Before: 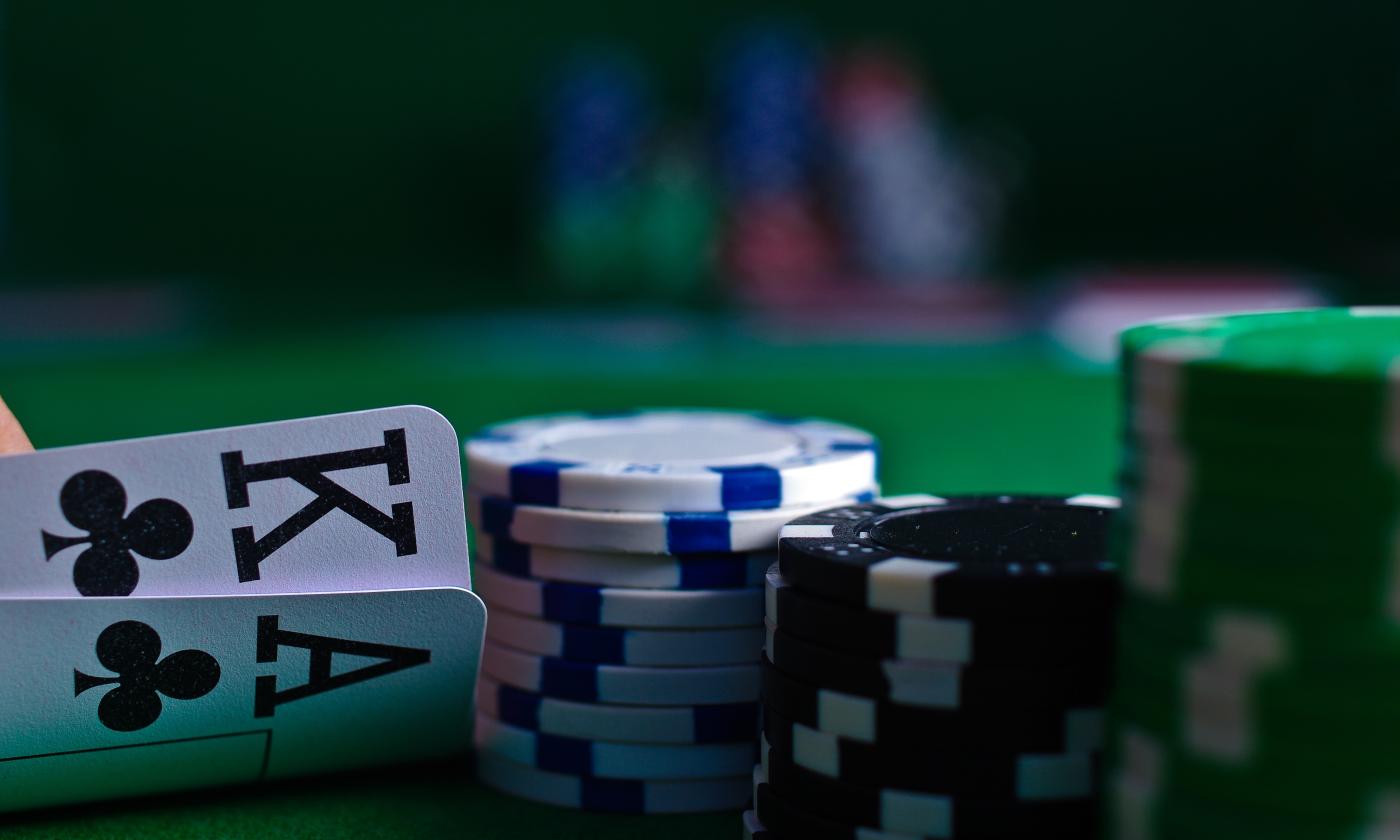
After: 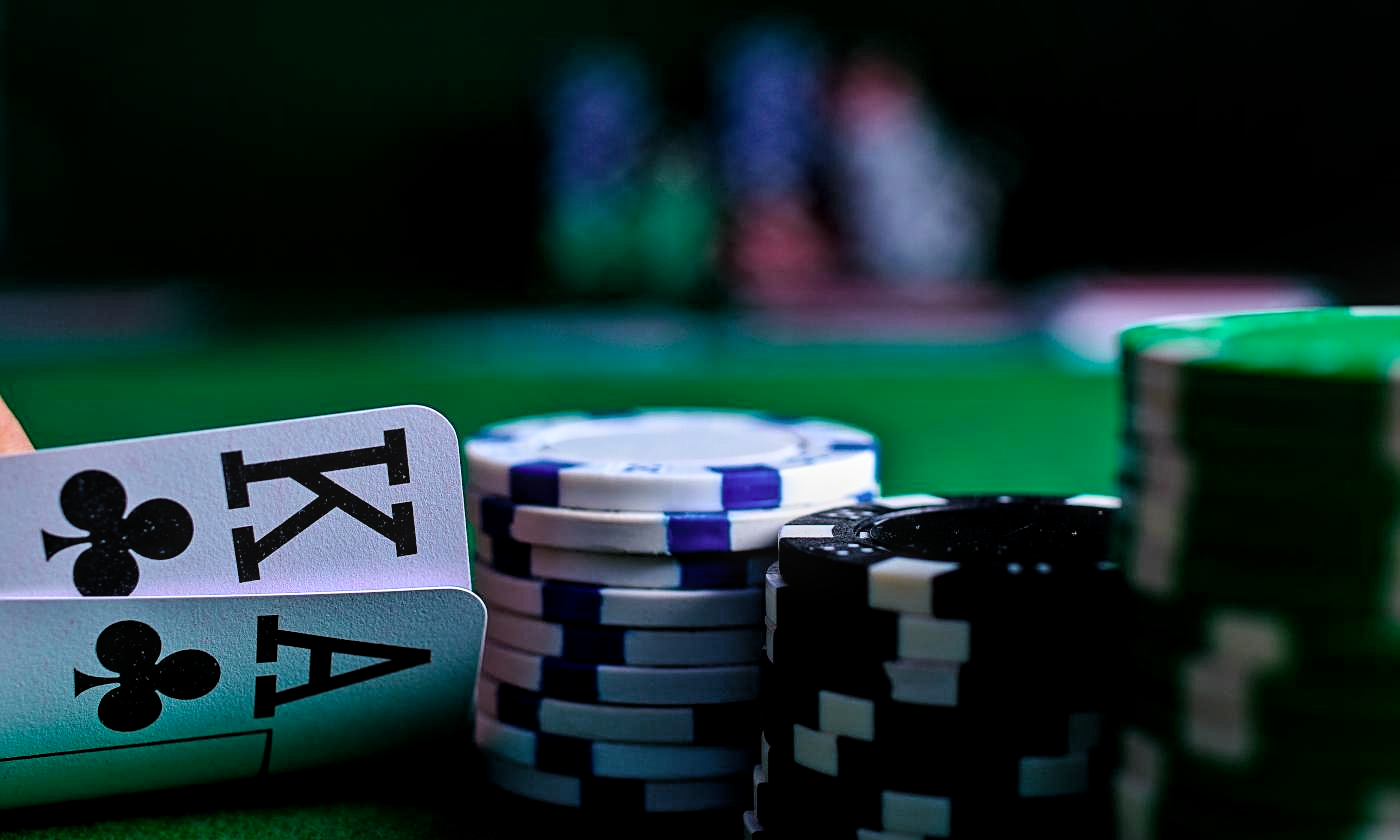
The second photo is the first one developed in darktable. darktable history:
exposure: black level correction 0, exposure 0.499 EV, compensate exposure bias true, compensate highlight preservation false
color zones: curves: ch0 [(0.25, 0.667) (0.758, 0.368)]; ch1 [(0.215, 0.245) (0.761, 0.373)]; ch2 [(0.247, 0.554) (0.761, 0.436)], mix -129.95%
local contrast: on, module defaults
sharpen: on, module defaults
filmic rgb: black relative exposure -11.75 EV, white relative exposure 5.46 EV, hardness 4.47, latitude 49.6%, contrast 1.144, color science v6 (2022)
